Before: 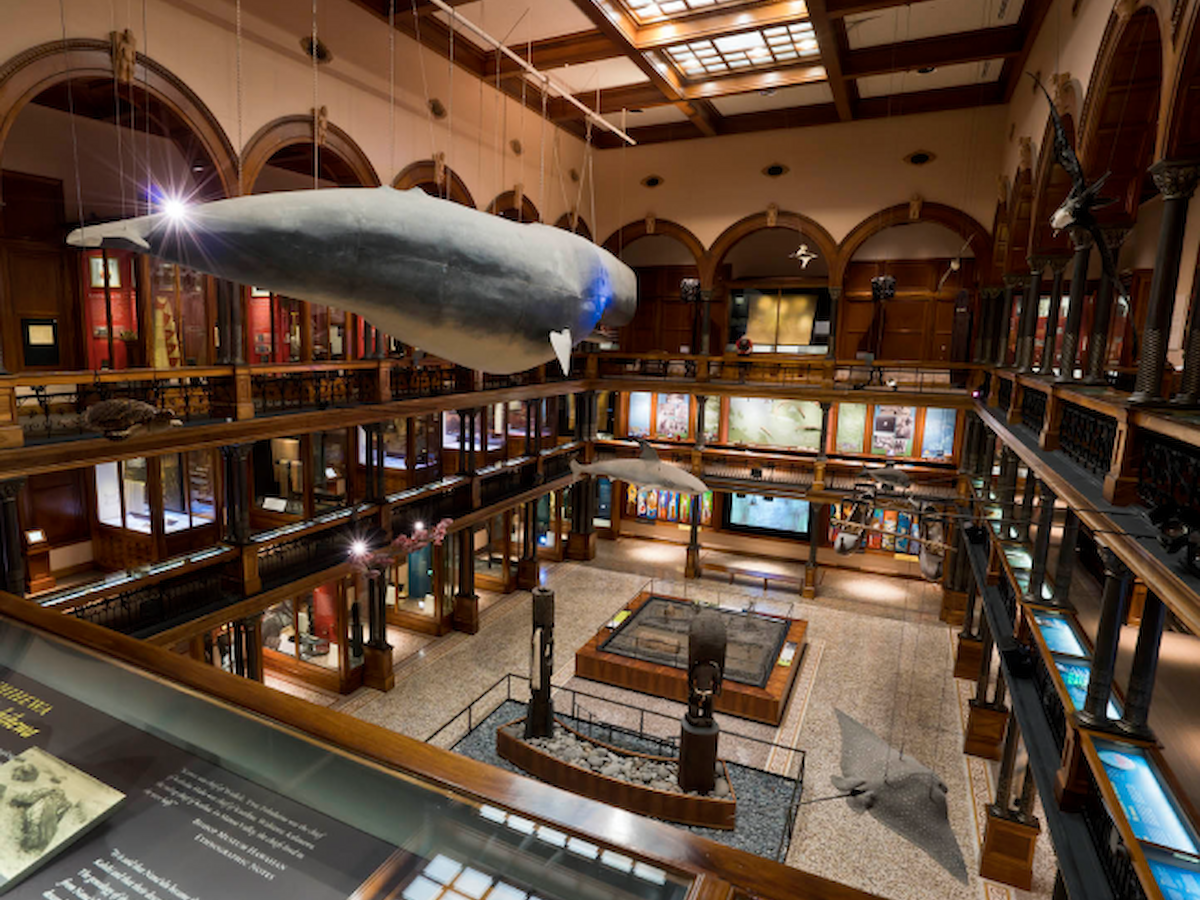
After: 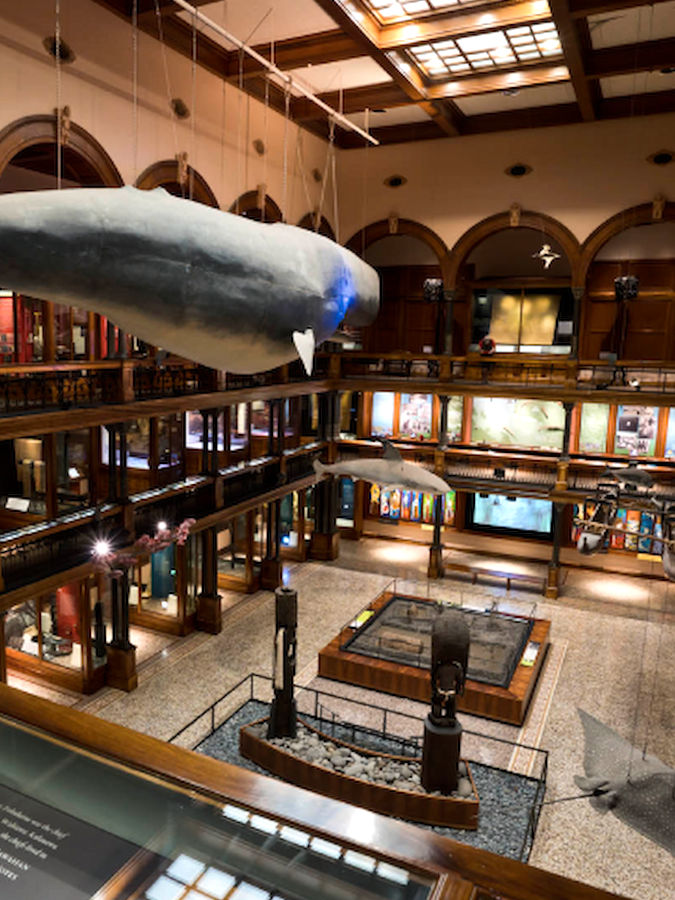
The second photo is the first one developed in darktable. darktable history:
tone equalizer: -8 EV -0.417 EV, -7 EV -0.389 EV, -6 EV -0.333 EV, -5 EV -0.222 EV, -3 EV 0.222 EV, -2 EV 0.333 EV, -1 EV 0.389 EV, +0 EV 0.417 EV, edges refinement/feathering 500, mask exposure compensation -1.57 EV, preserve details no
crop: left 21.496%, right 22.254%
